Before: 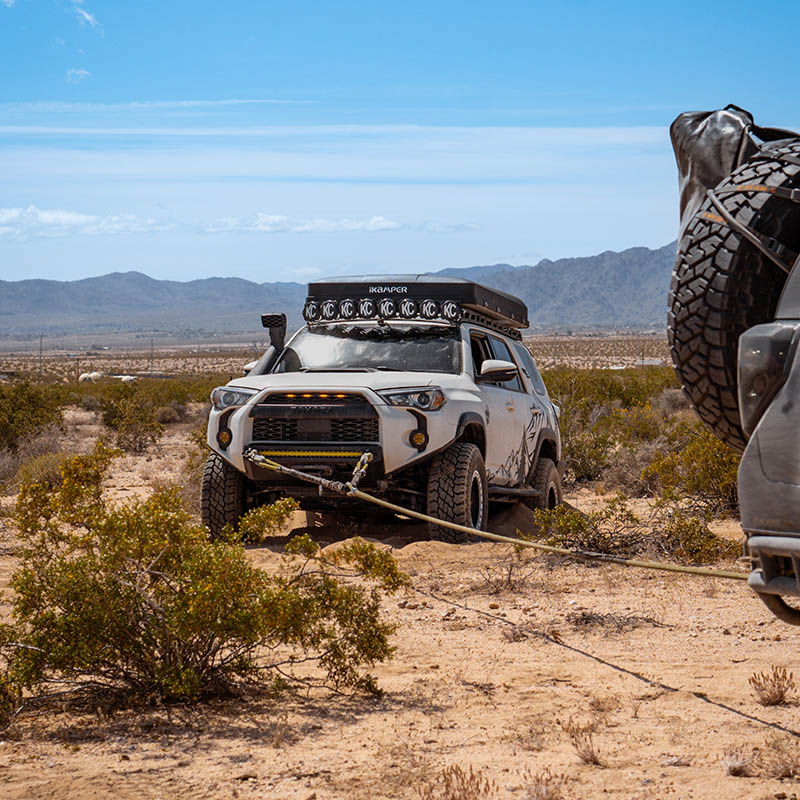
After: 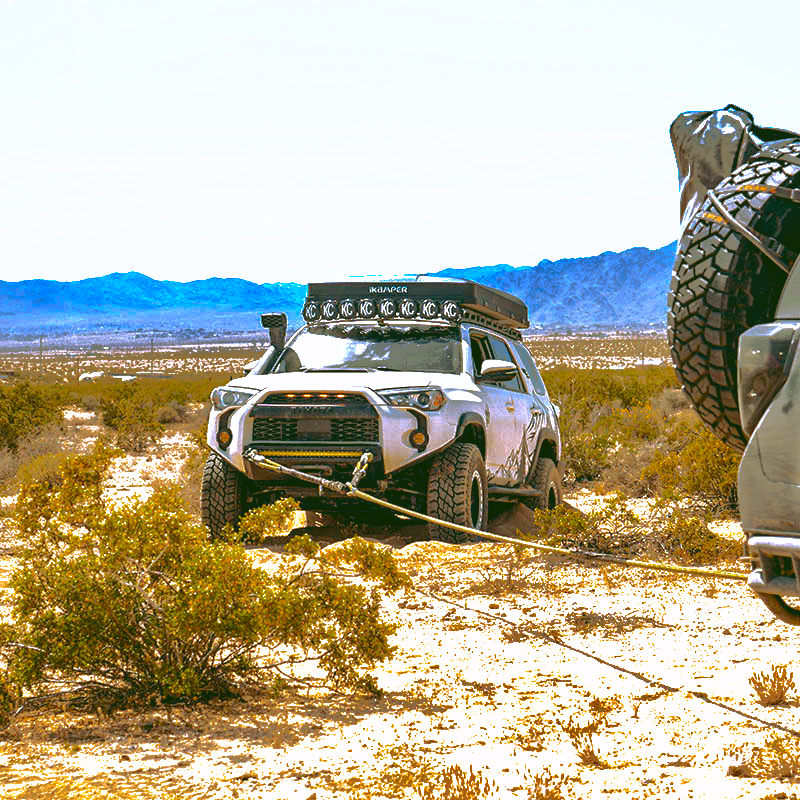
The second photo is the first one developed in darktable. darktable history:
color balance rgb: perceptual saturation grading › global saturation 20%, perceptual saturation grading › highlights -25%, perceptual saturation grading › shadows 25%
rgb curve: curves: ch0 [(0.123, 0.061) (0.995, 0.887)]; ch1 [(0.06, 0.116) (1, 0.906)]; ch2 [(0, 0) (0.824, 0.69) (1, 1)], mode RGB, independent channels, compensate middle gray true
exposure: black level correction 0.001, exposure 1.822 EV, compensate exposure bias true, compensate highlight preservation false
shadows and highlights: shadows 38.43, highlights -74.54
